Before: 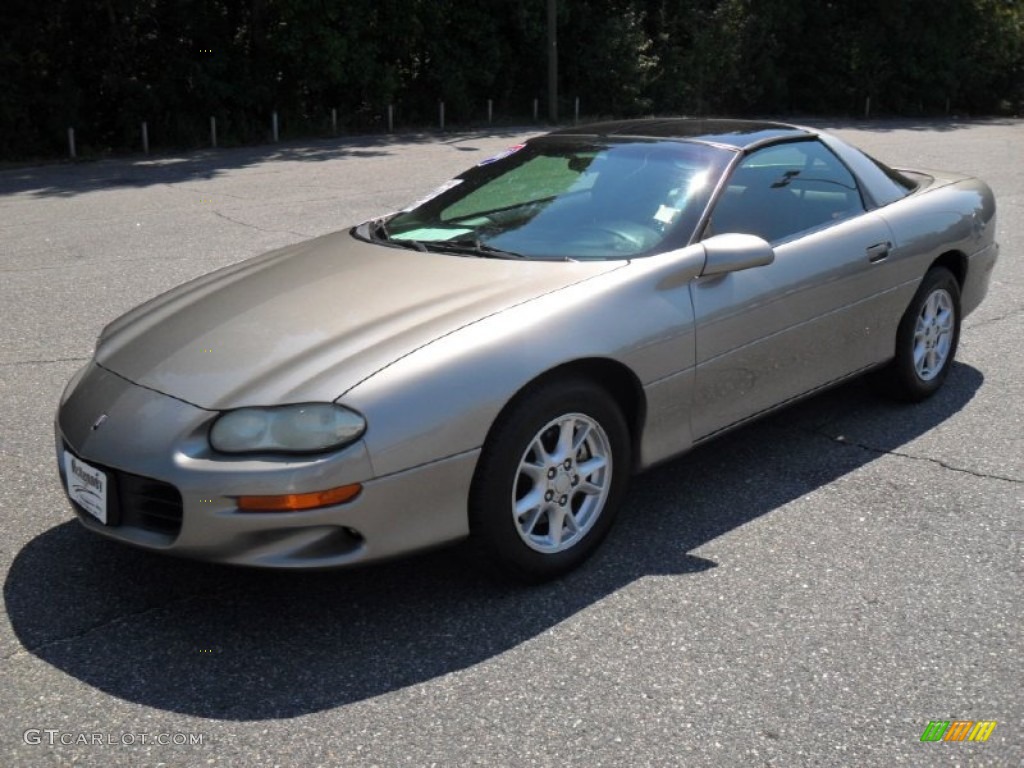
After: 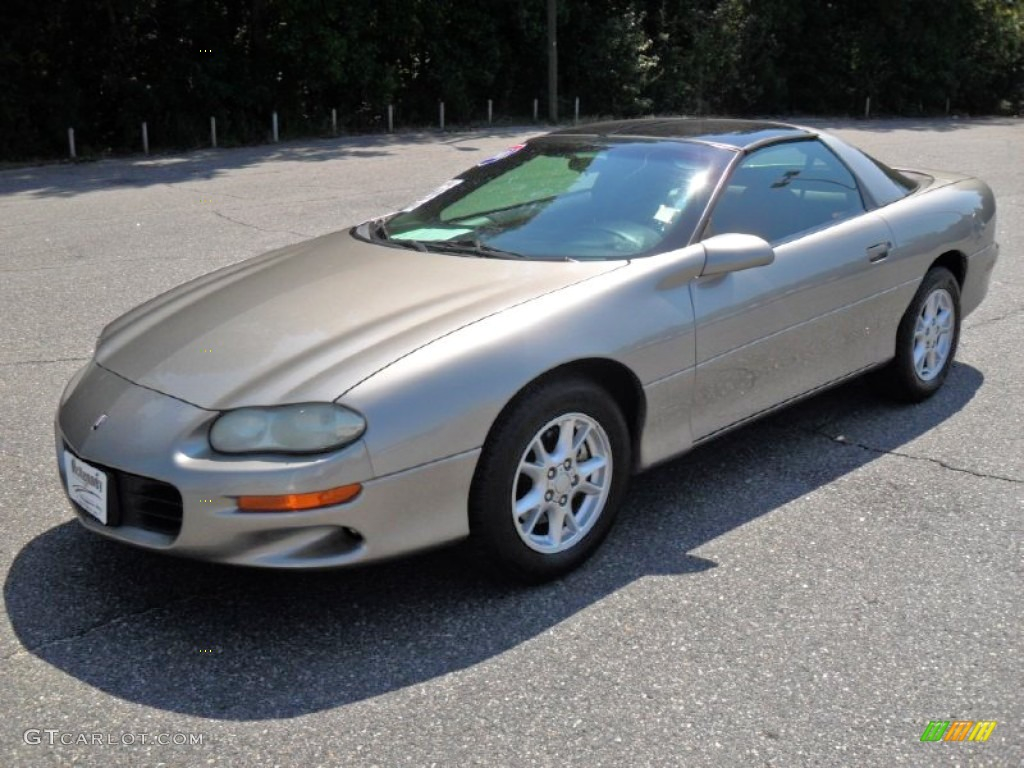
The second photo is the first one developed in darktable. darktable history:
tone equalizer: -7 EV 0.164 EV, -6 EV 0.579 EV, -5 EV 1.16 EV, -4 EV 1.3 EV, -3 EV 1.16 EV, -2 EV 0.6 EV, -1 EV 0.145 EV
shadows and highlights: shadows -24.04, highlights 50.73, soften with gaussian
